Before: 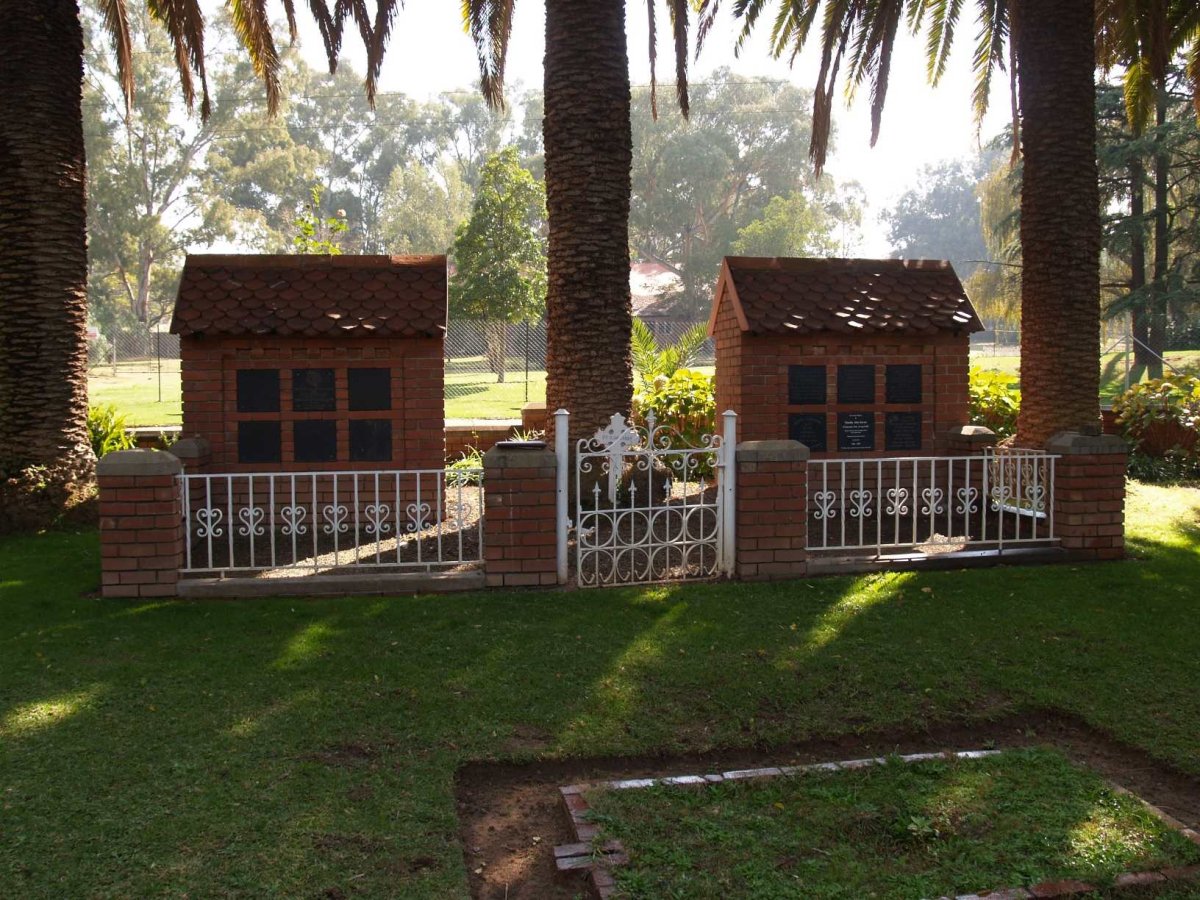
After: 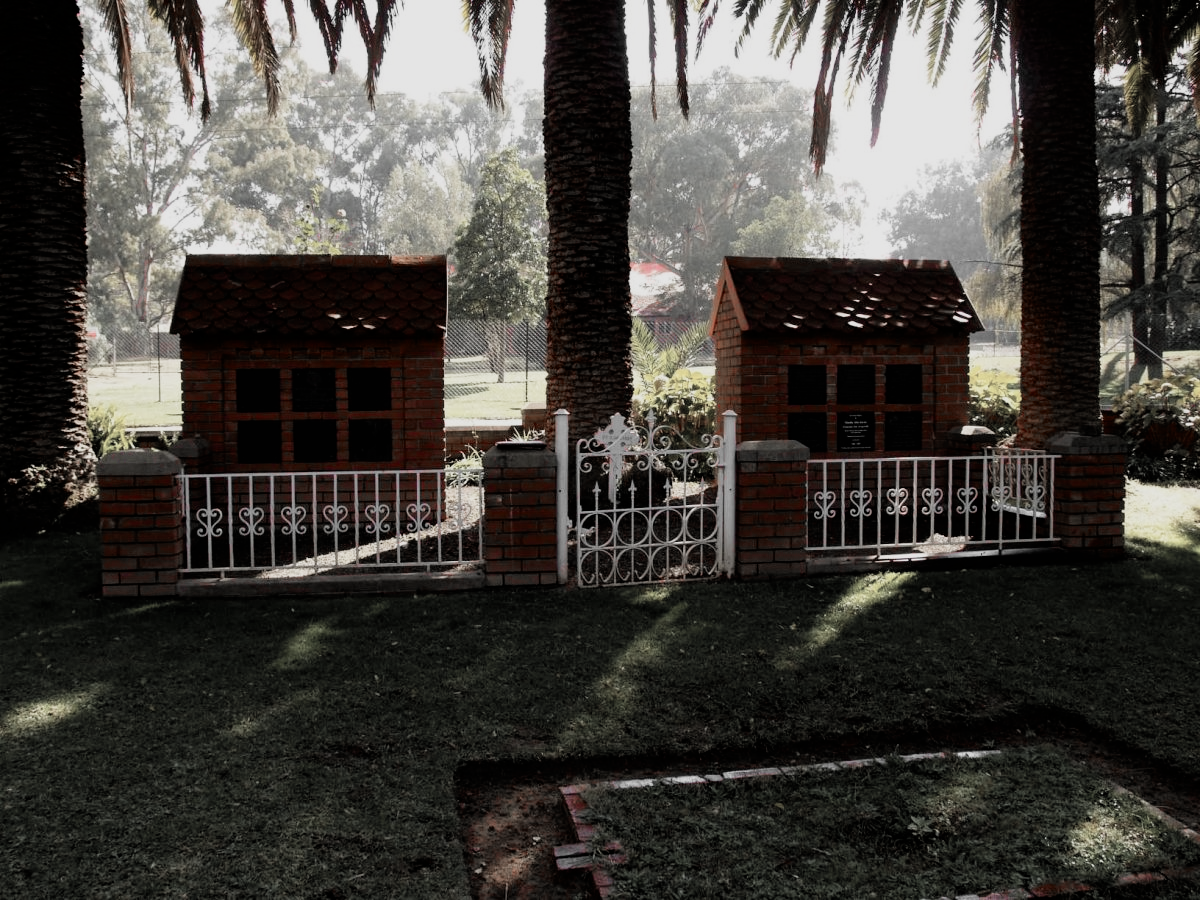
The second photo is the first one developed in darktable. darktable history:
exposure: exposure -0.072 EV, compensate highlight preservation false
filmic rgb: black relative exposure -5 EV, white relative exposure 3.5 EV, hardness 3.19, contrast 1.2, highlights saturation mix -50%
color zones: curves: ch1 [(0, 0.831) (0.08, 0.771) (0.157, 0.268) (0.241, 0.207) (0.562, -0.005) (0.714, -0.013) (0.876, 0.01) (1, 0.831)]
